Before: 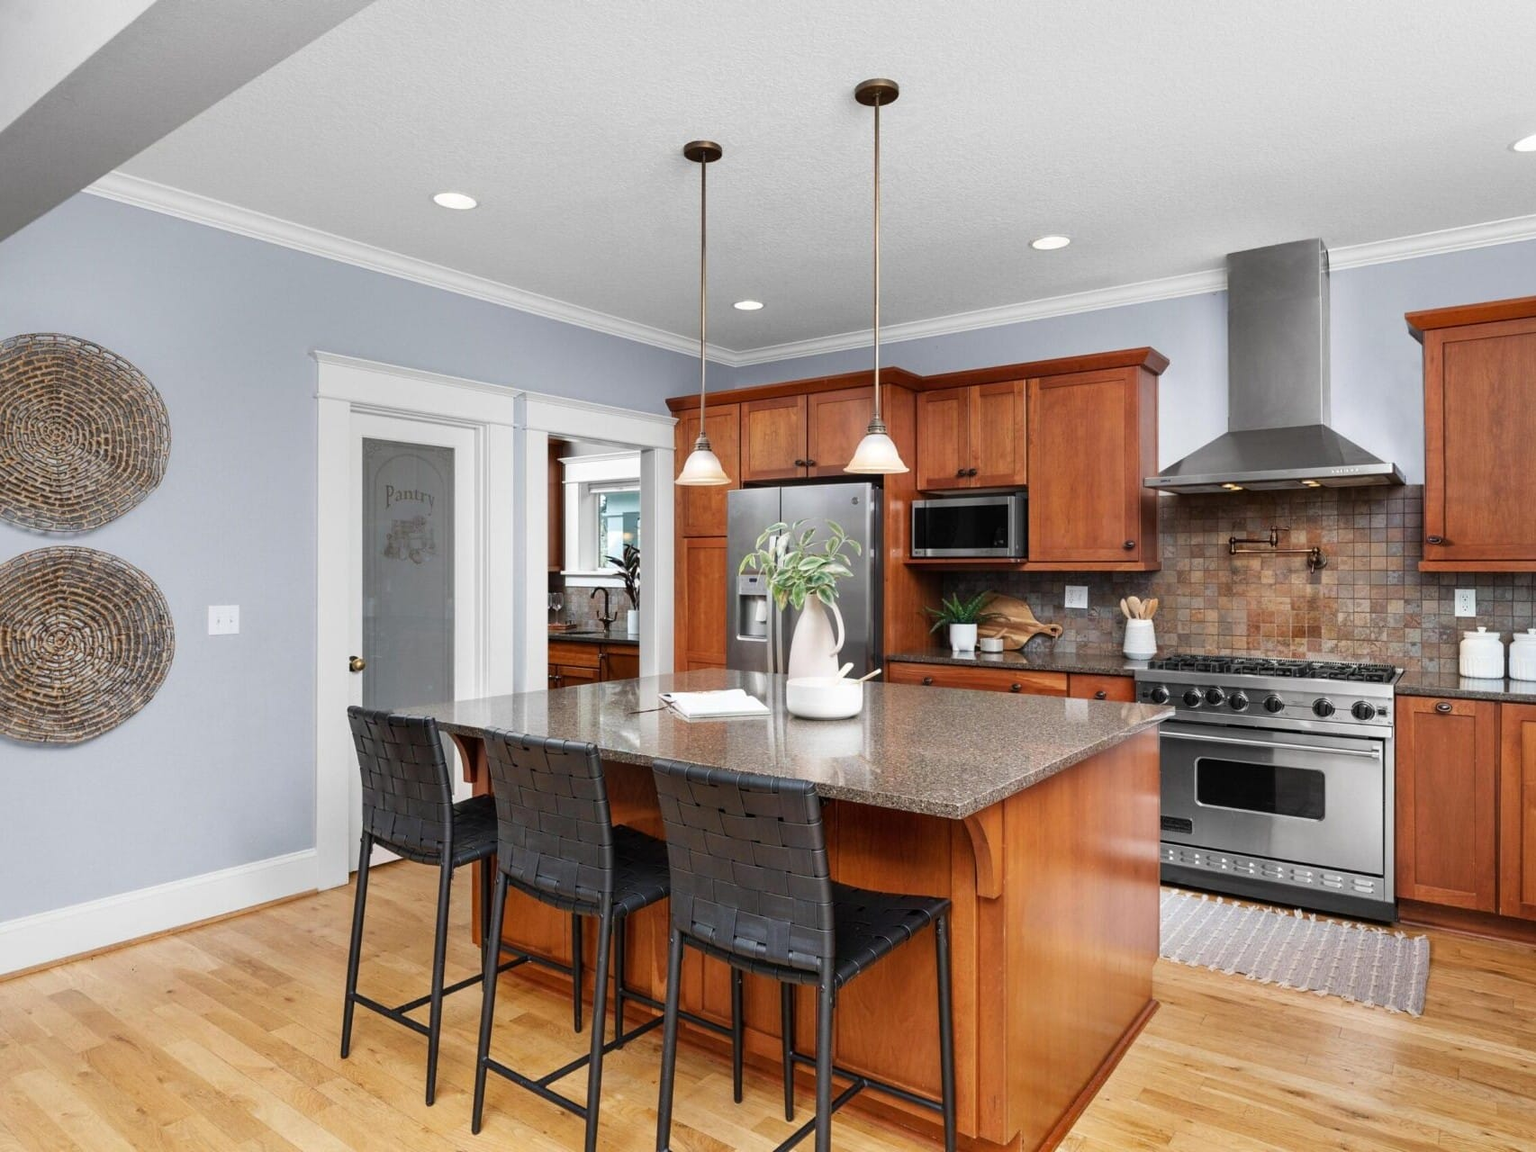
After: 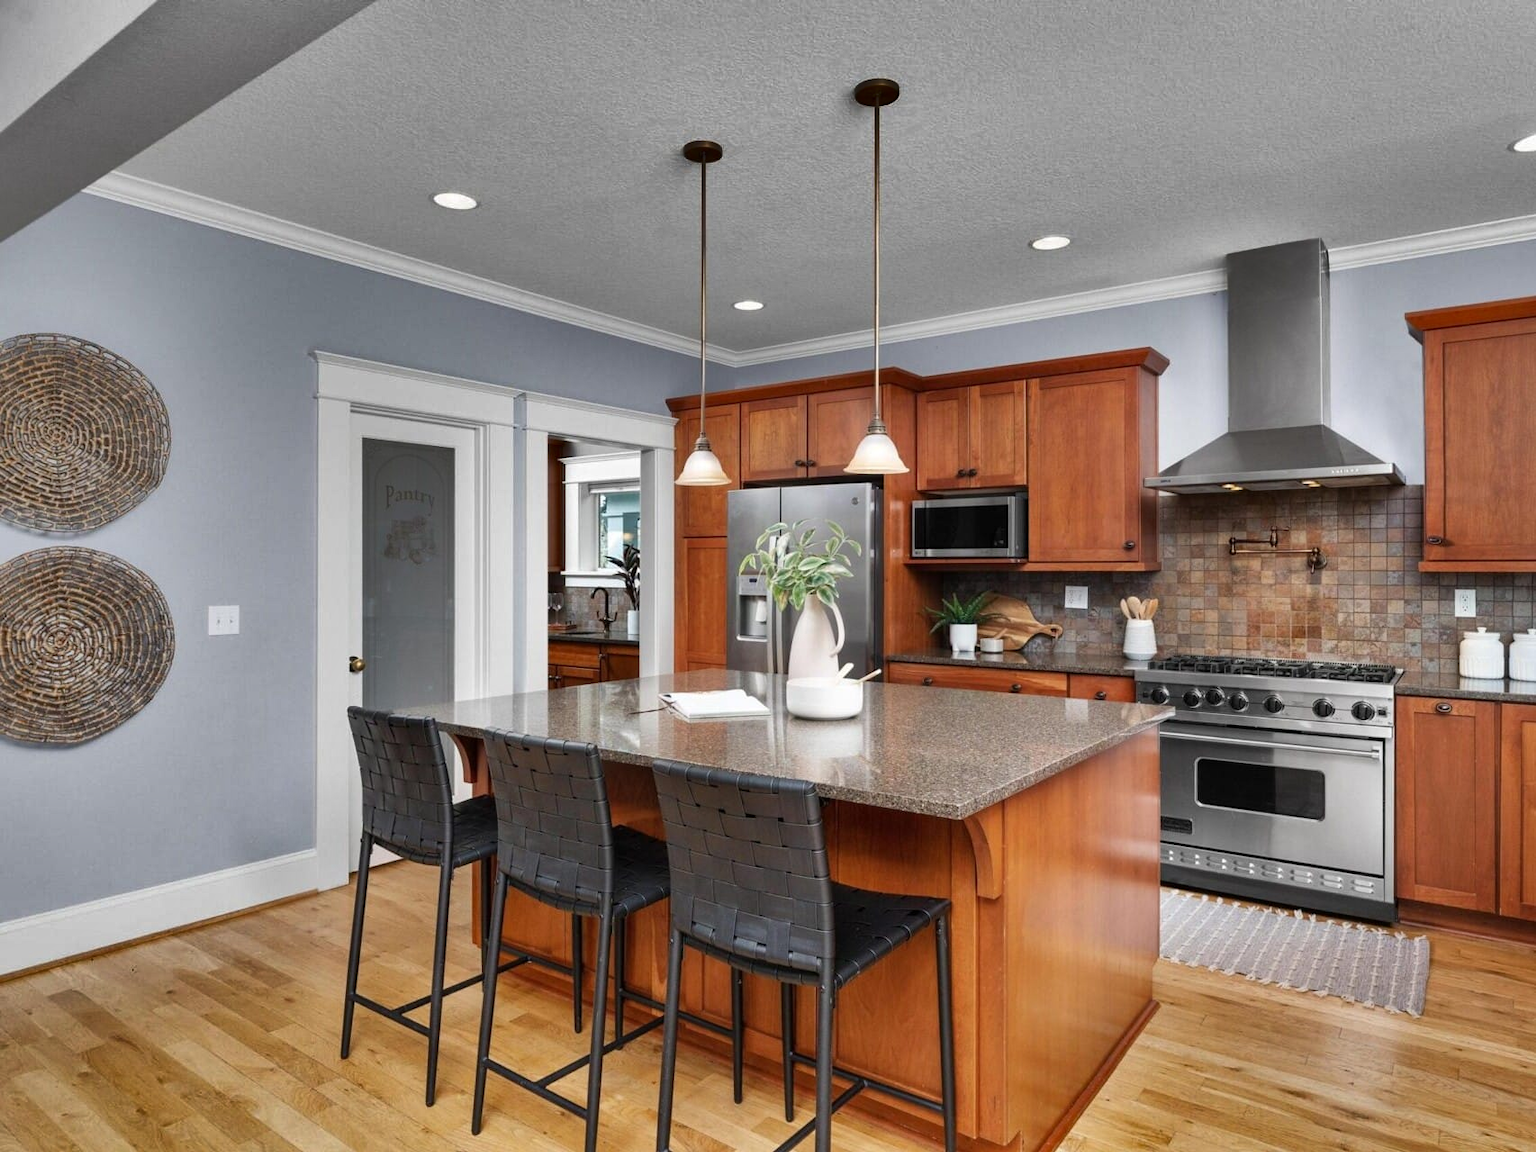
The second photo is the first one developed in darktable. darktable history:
shadows and highlights: shadows 24.55, highlights -78.85, soften with gaussian
